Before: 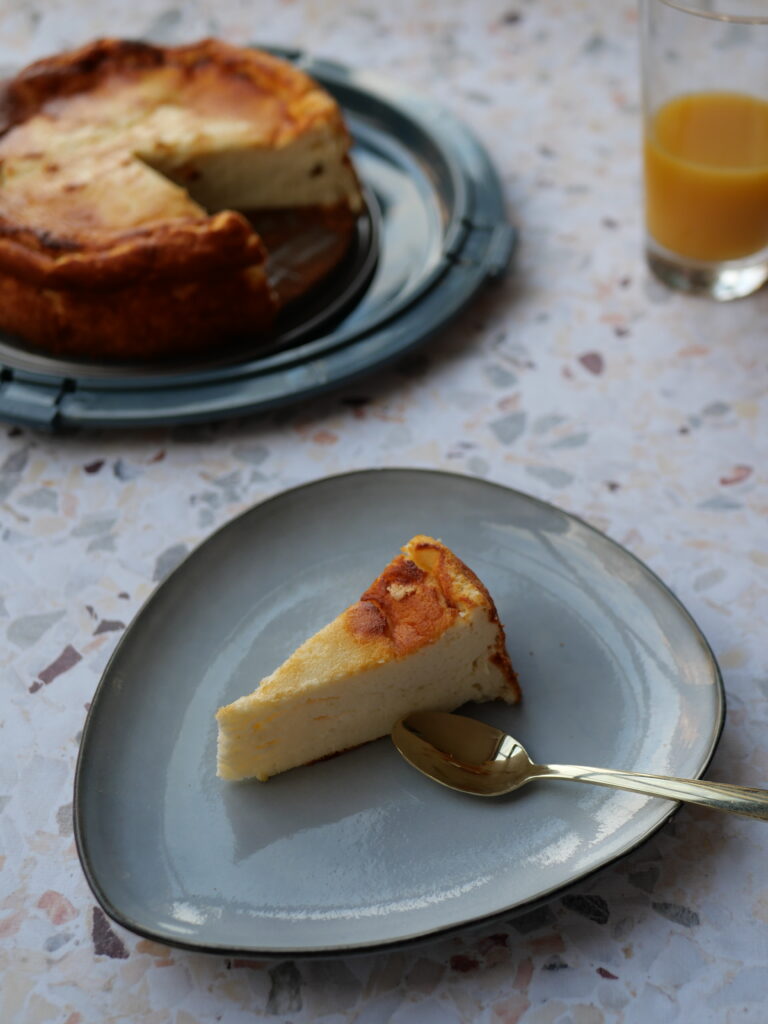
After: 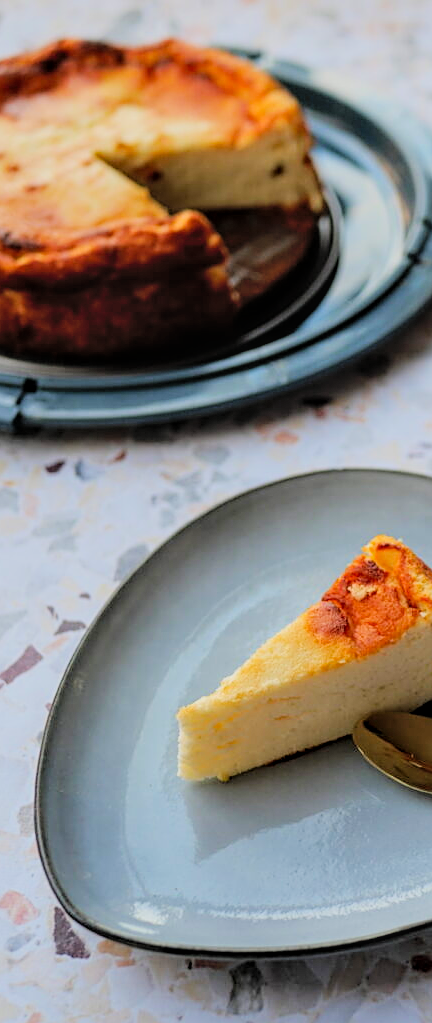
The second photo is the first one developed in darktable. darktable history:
crop: left 5.114%, right 38.589%
sharpen: on, module defaults
local contrast: on, module defaults
contrast brightness saturation: contrast 0.07, brightness 0.18, saturation 0.4
exposure: exposure 0.559 EV, compensate highlight preservation false
filmic rgb: black relative exposure -6.98 EV, white relative exposure 5.63 EV, hardness 2.86
